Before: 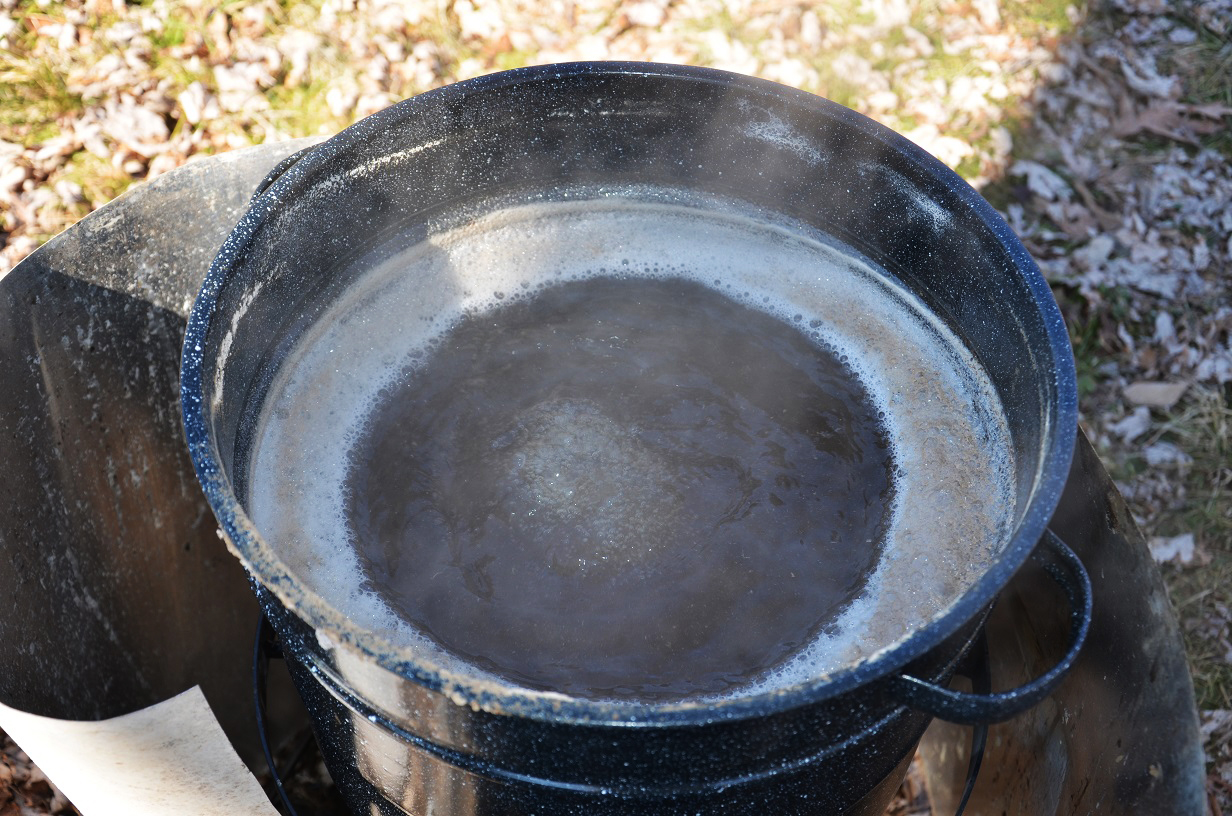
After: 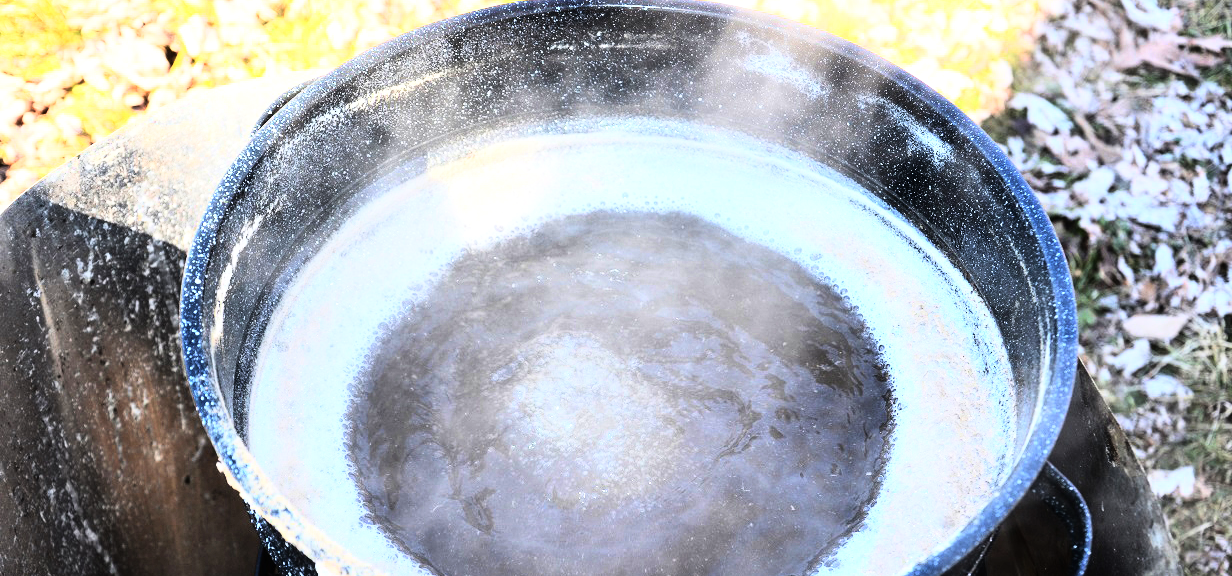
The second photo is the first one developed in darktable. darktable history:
crop and rotate: top 8.293%, bottom 20.996%
exposure: exposure 0.766 EV, compensate highlight preservation false
rgb curve: curves: ch0 [(0, 0) (0.21, 0.15) (0.24, 0.21) (0.5, 0.75) (0.75, 0.96) (0.89, 0.99) (1, 1)]; ch1 [(0, 0.02) (0.21, 0.13) (0.25, 0.2) (0.5, 0.67) (0.75, 0.9) (0.89, 0.97) (1, 1)]; ch2 [(0, 0.02) (0.21, 0.13) (0.25, 0.2) (0.5, 0.67) (0.75, 0.9) (0.89, 0.97) (1, 1)], compensate middle gray true
